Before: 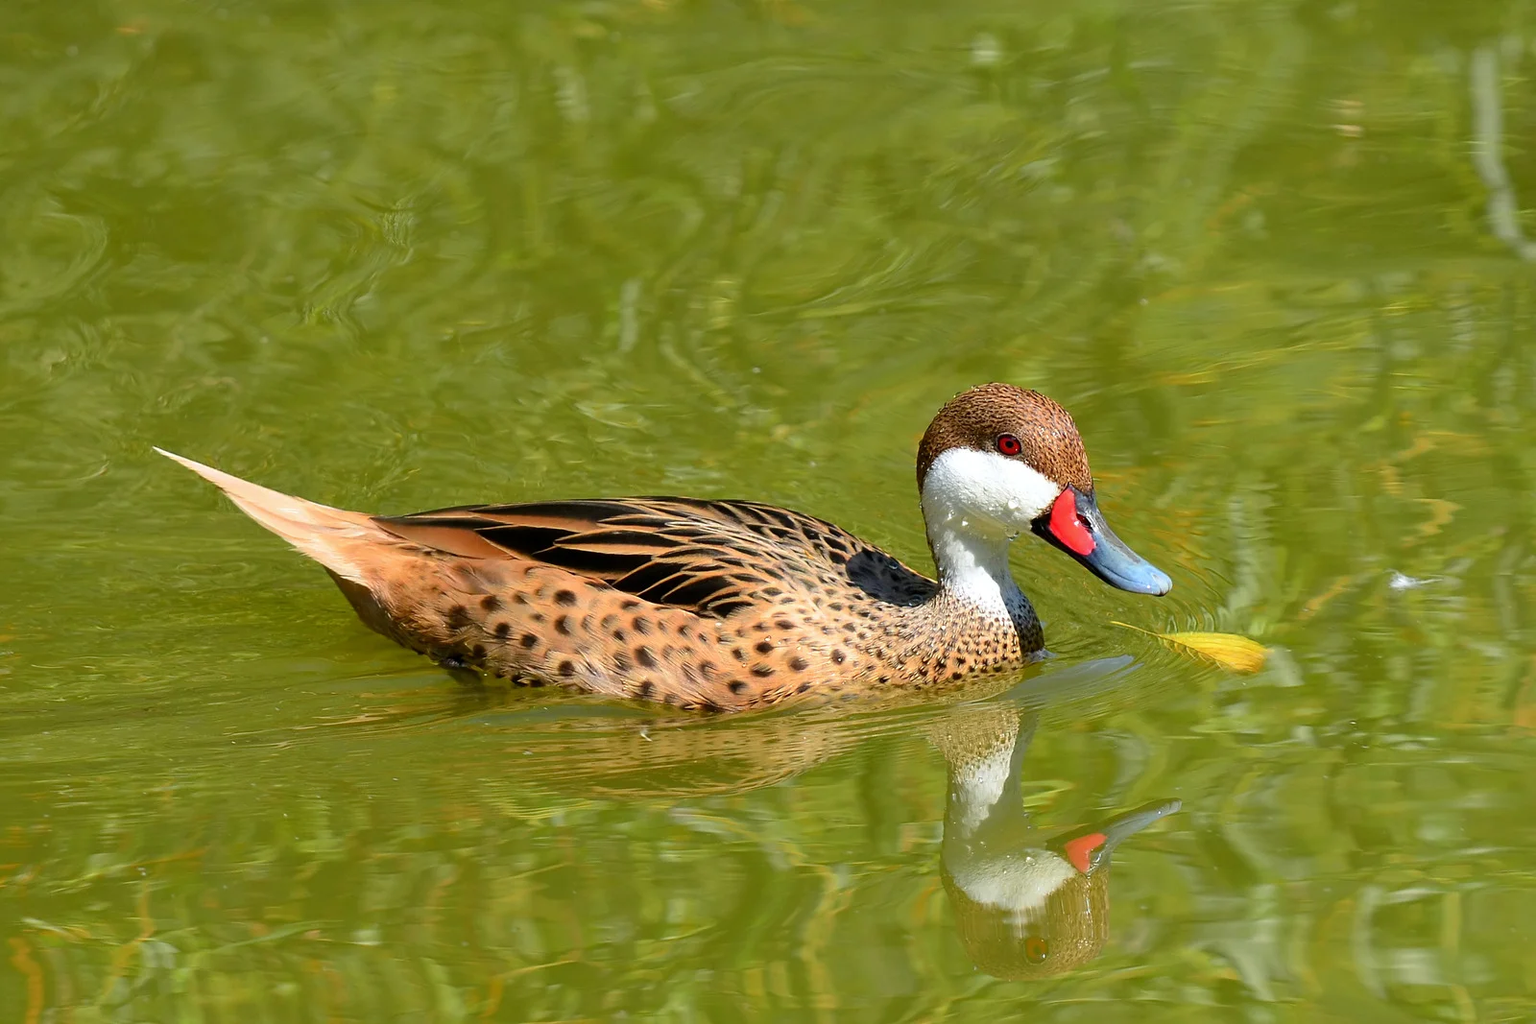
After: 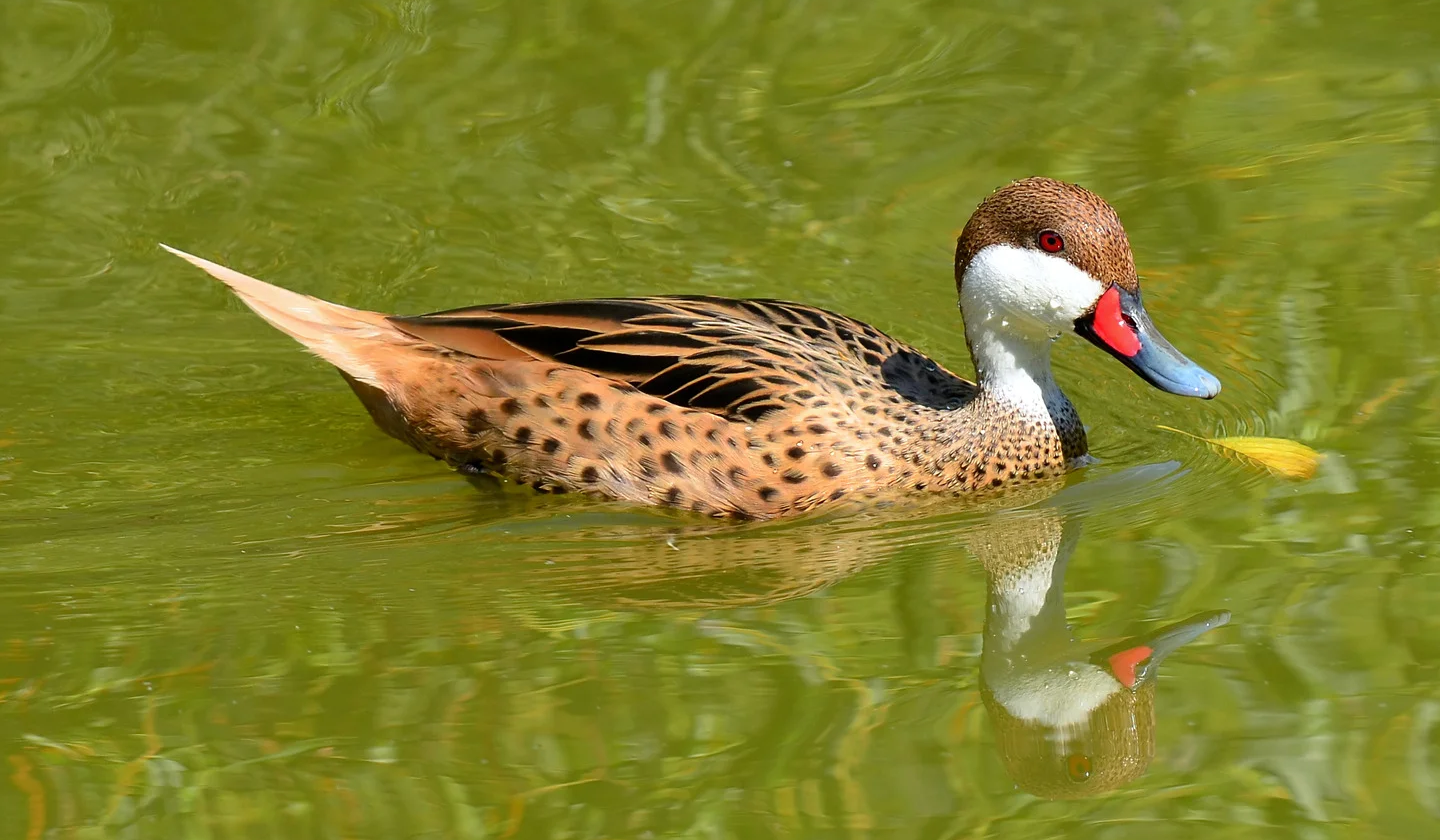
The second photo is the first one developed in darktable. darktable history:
crop: top 20.869%, right 9.399%, bottom 0.304%
